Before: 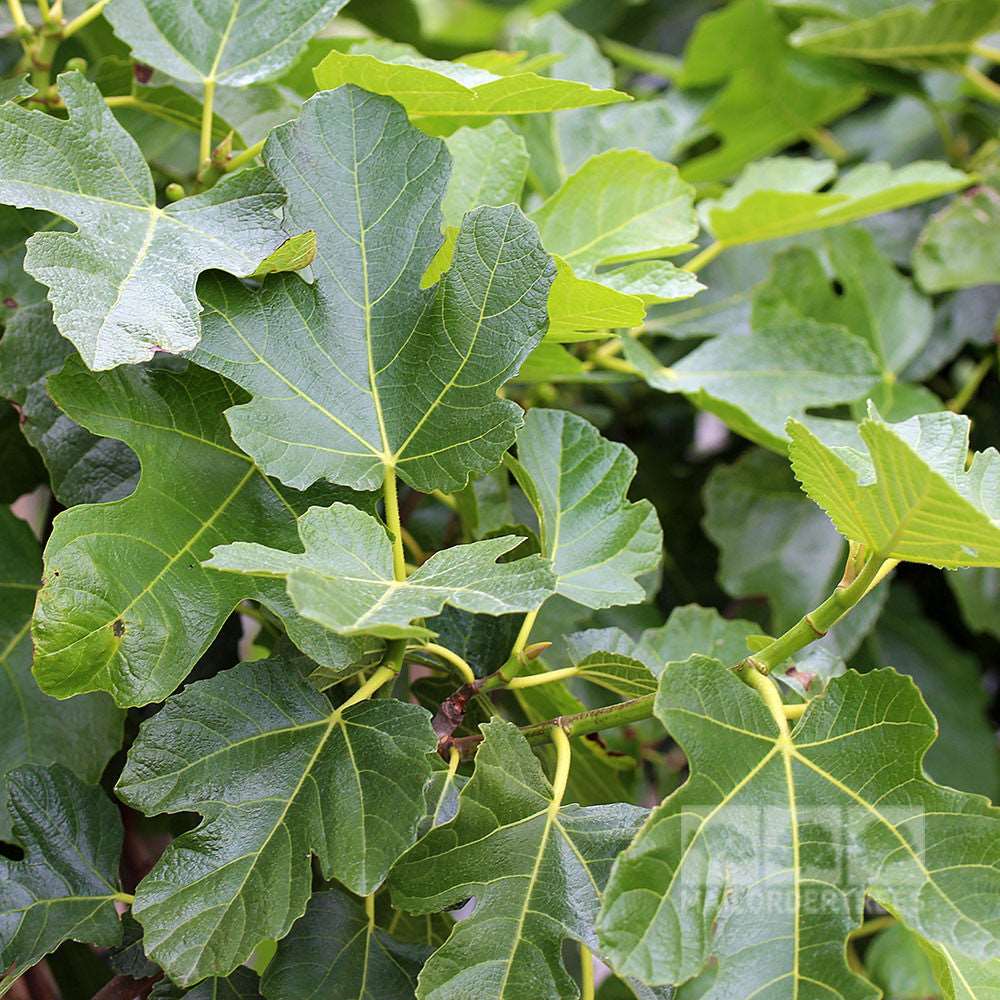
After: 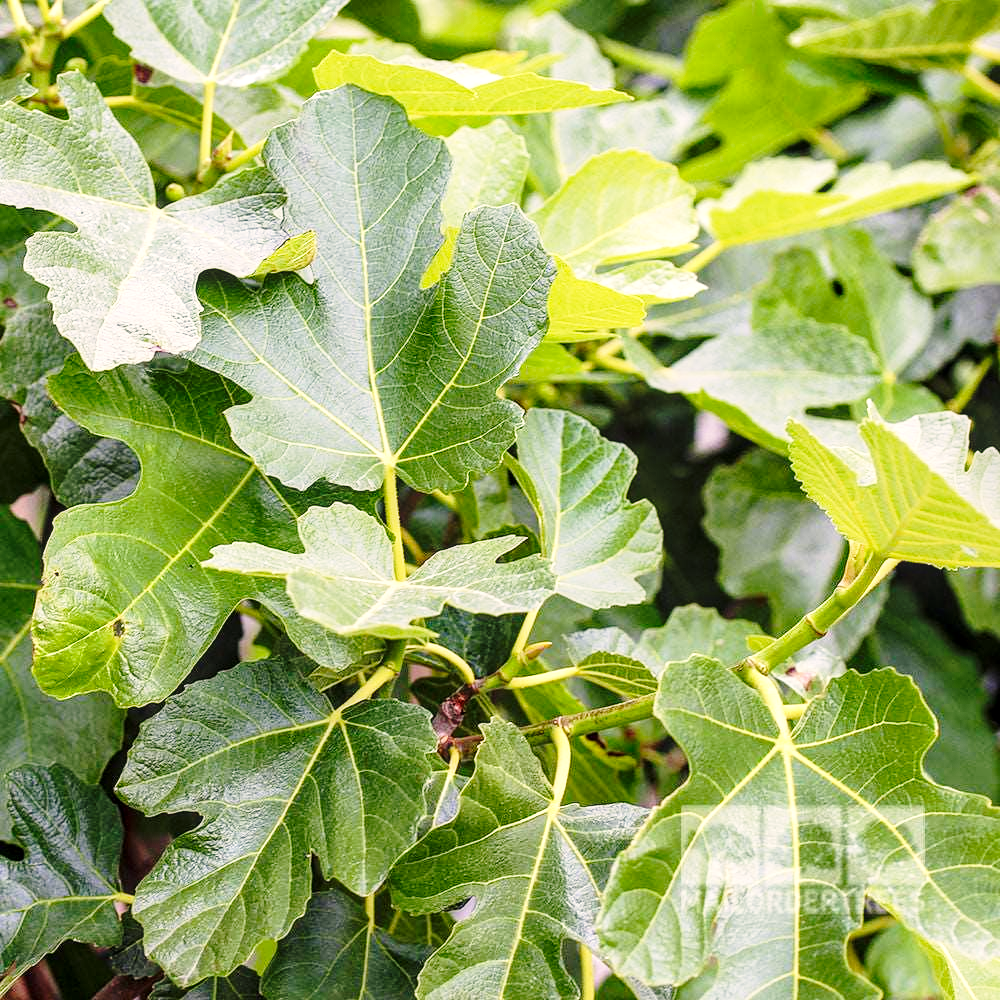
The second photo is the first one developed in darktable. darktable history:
color correction: highlights a* 3.6, highlights b* 5.07
local contrast: highlights 53%, shadows 53%, detail 130%, midtone range 0.454
base curve: curves: ch0 [(0, 0) (0.028, 0.03) (0.121, 0.232) (0.46, 0.748) (0.859, 0.968) (1, 1)], preserve colors none
